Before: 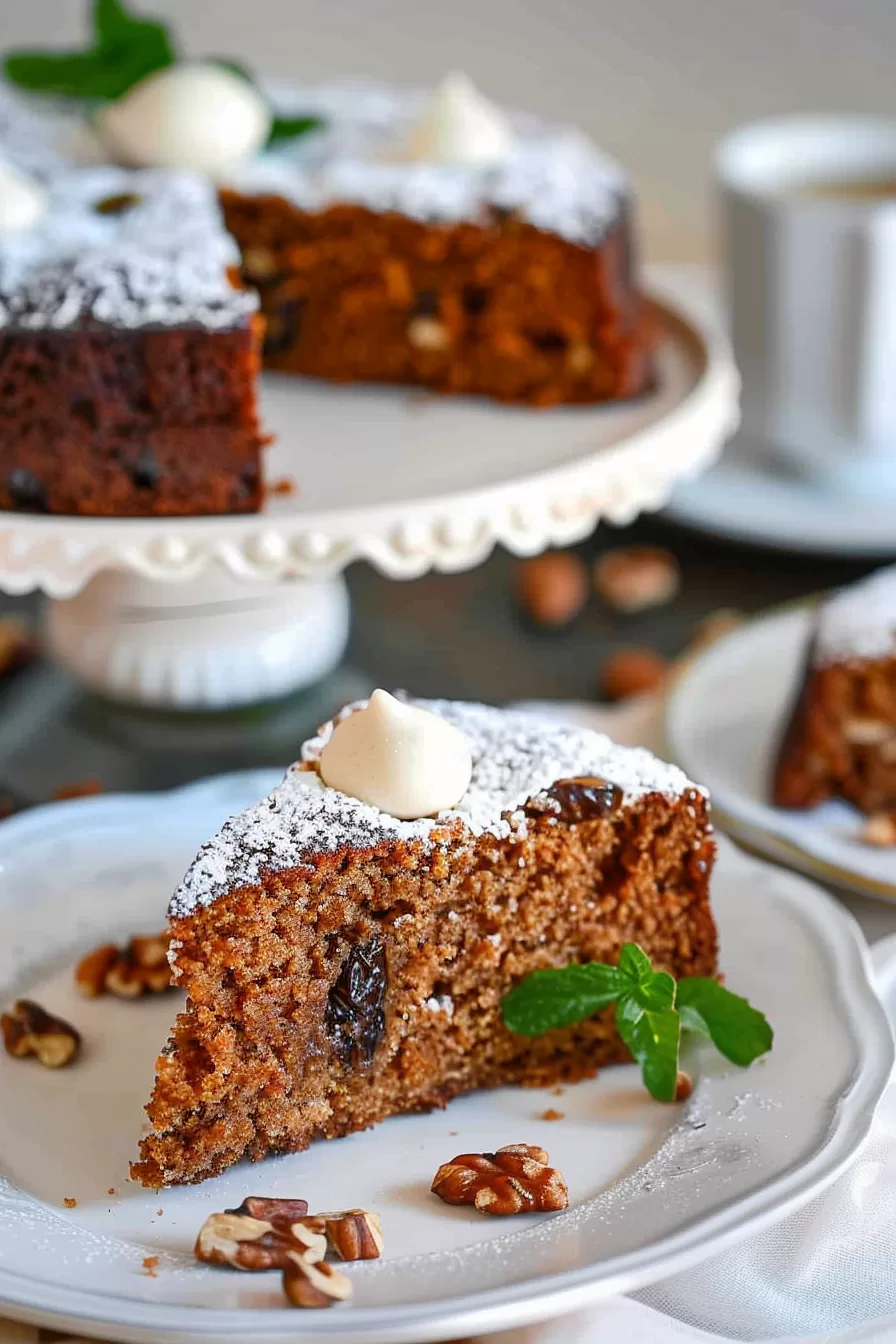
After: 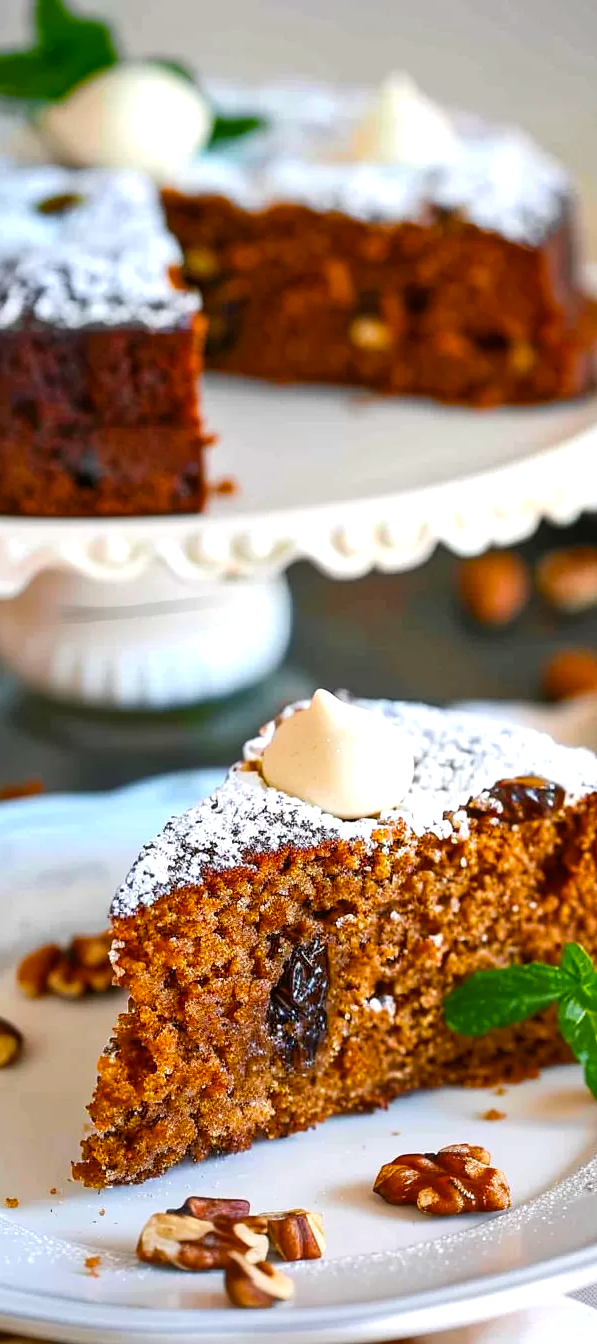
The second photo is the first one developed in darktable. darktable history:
color balance rgb: shadows lift › chroma 0.757%, shadows lift › hue 113.49°, perceptual saturation grading › global saturation 36.31%, perceptual brilliance grading › highlights 10.068%, perceptual brilliance grading › mid-tones 4.754%, global vibrance 9.967%
crop and rotate: left 6.573%, right 26.779%
